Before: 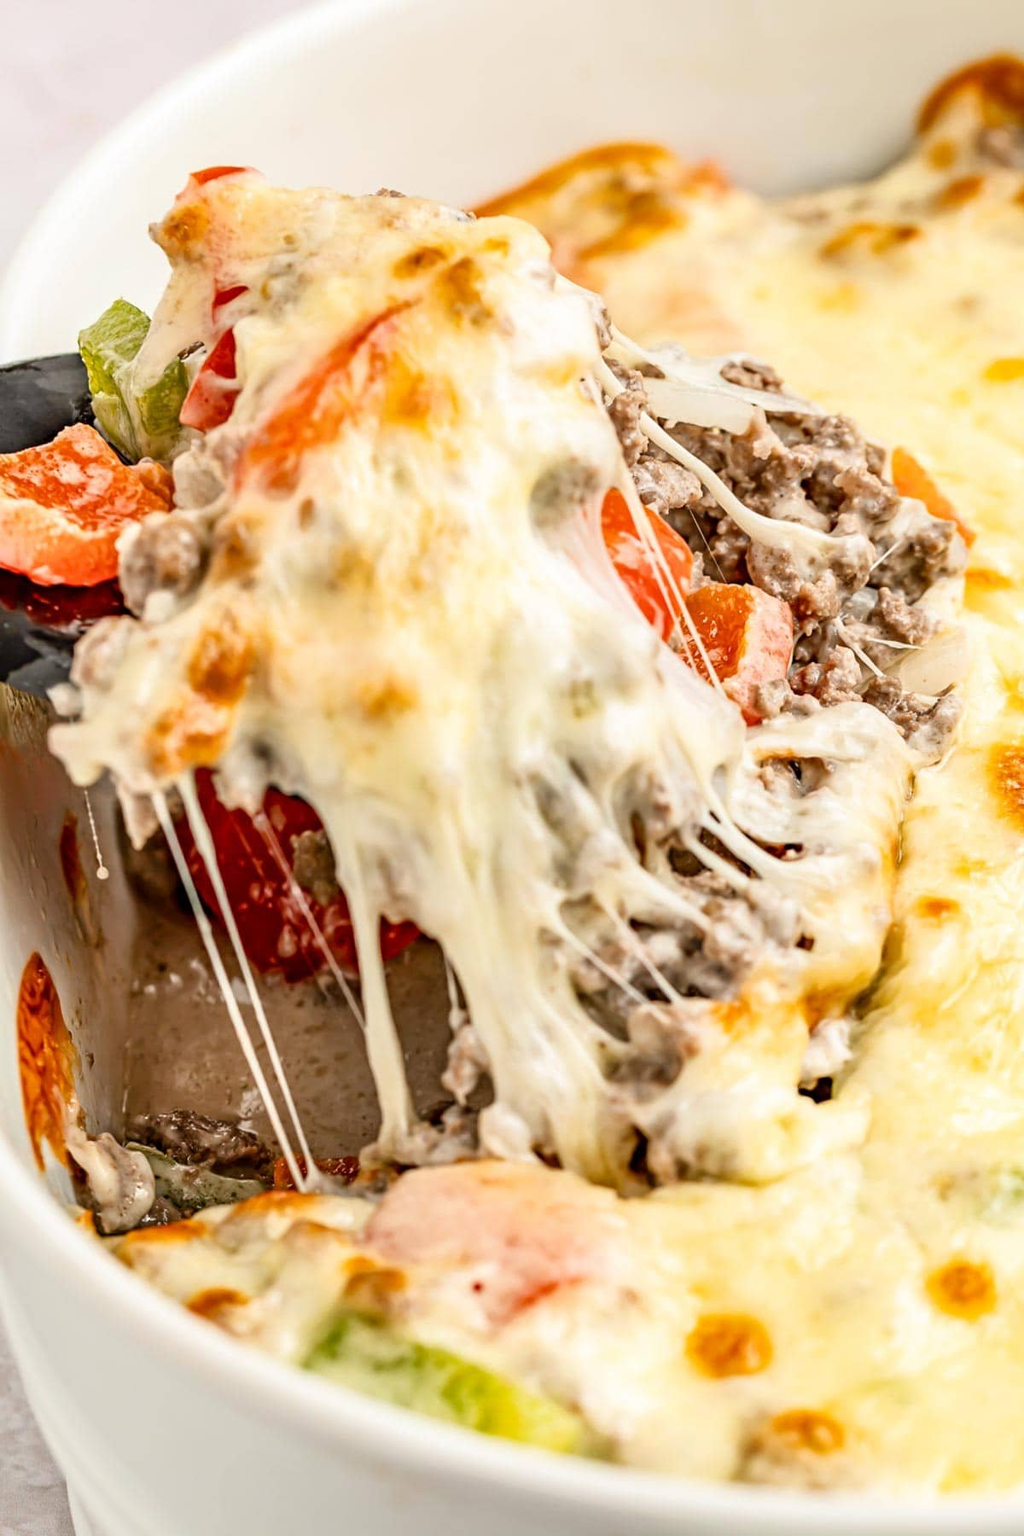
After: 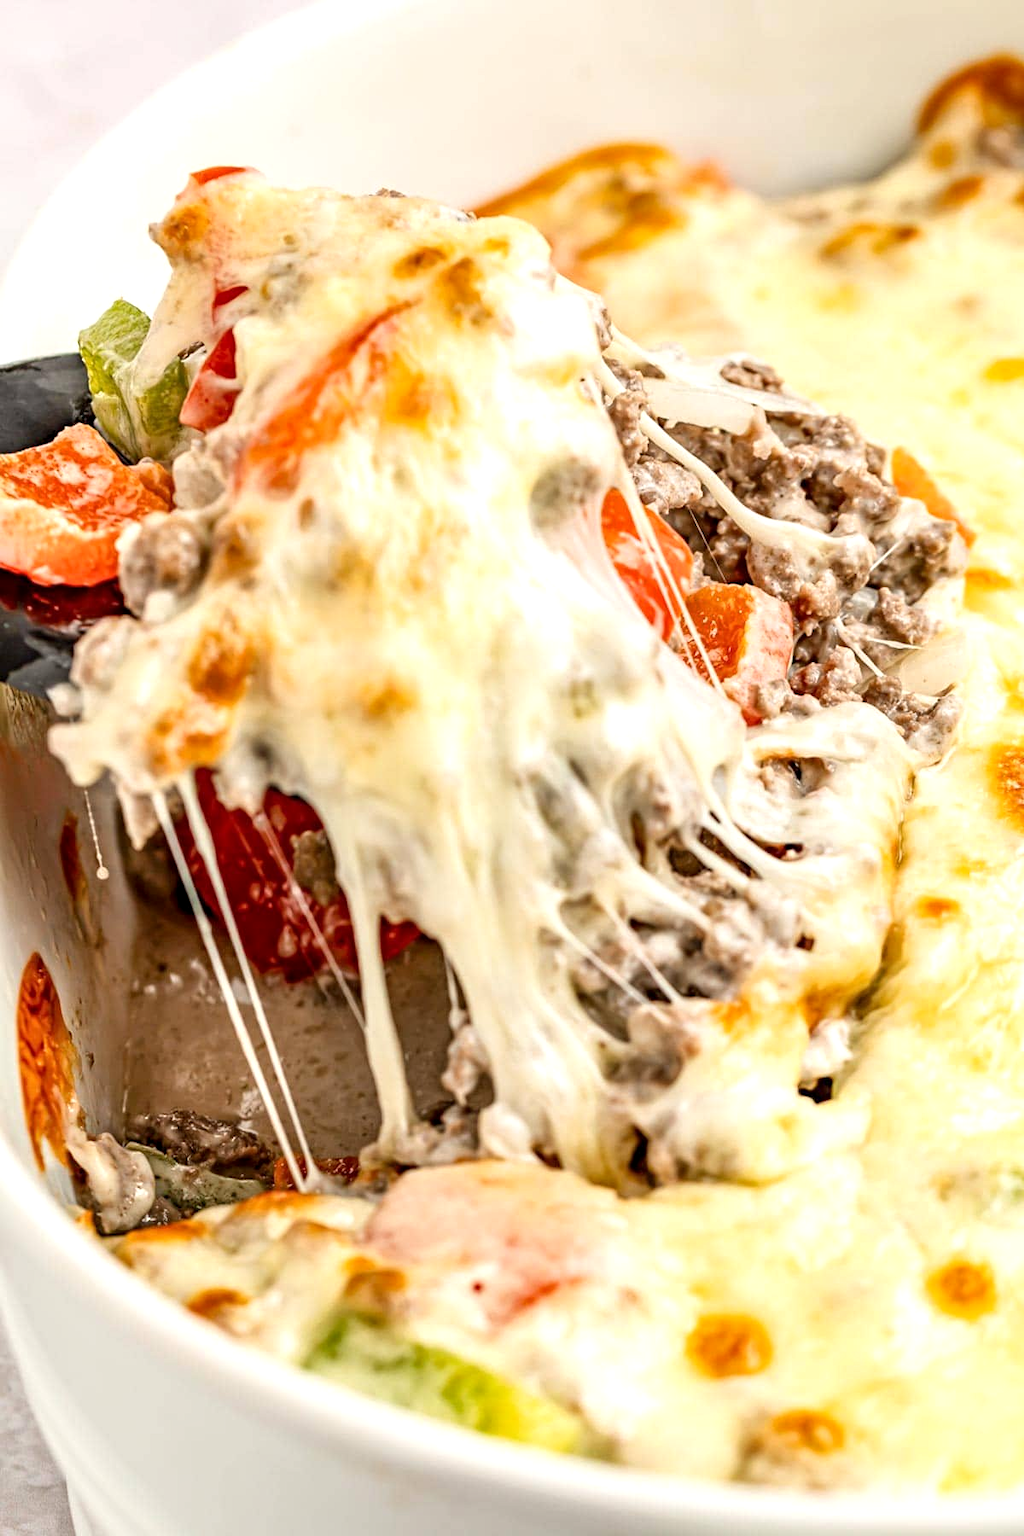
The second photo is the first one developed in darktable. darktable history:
local contrast: highlights 100%, shadows 100%, detail 120%, midtone range 0.2
exposure: exposure 0.2 EV, compensate highlight preservation false
